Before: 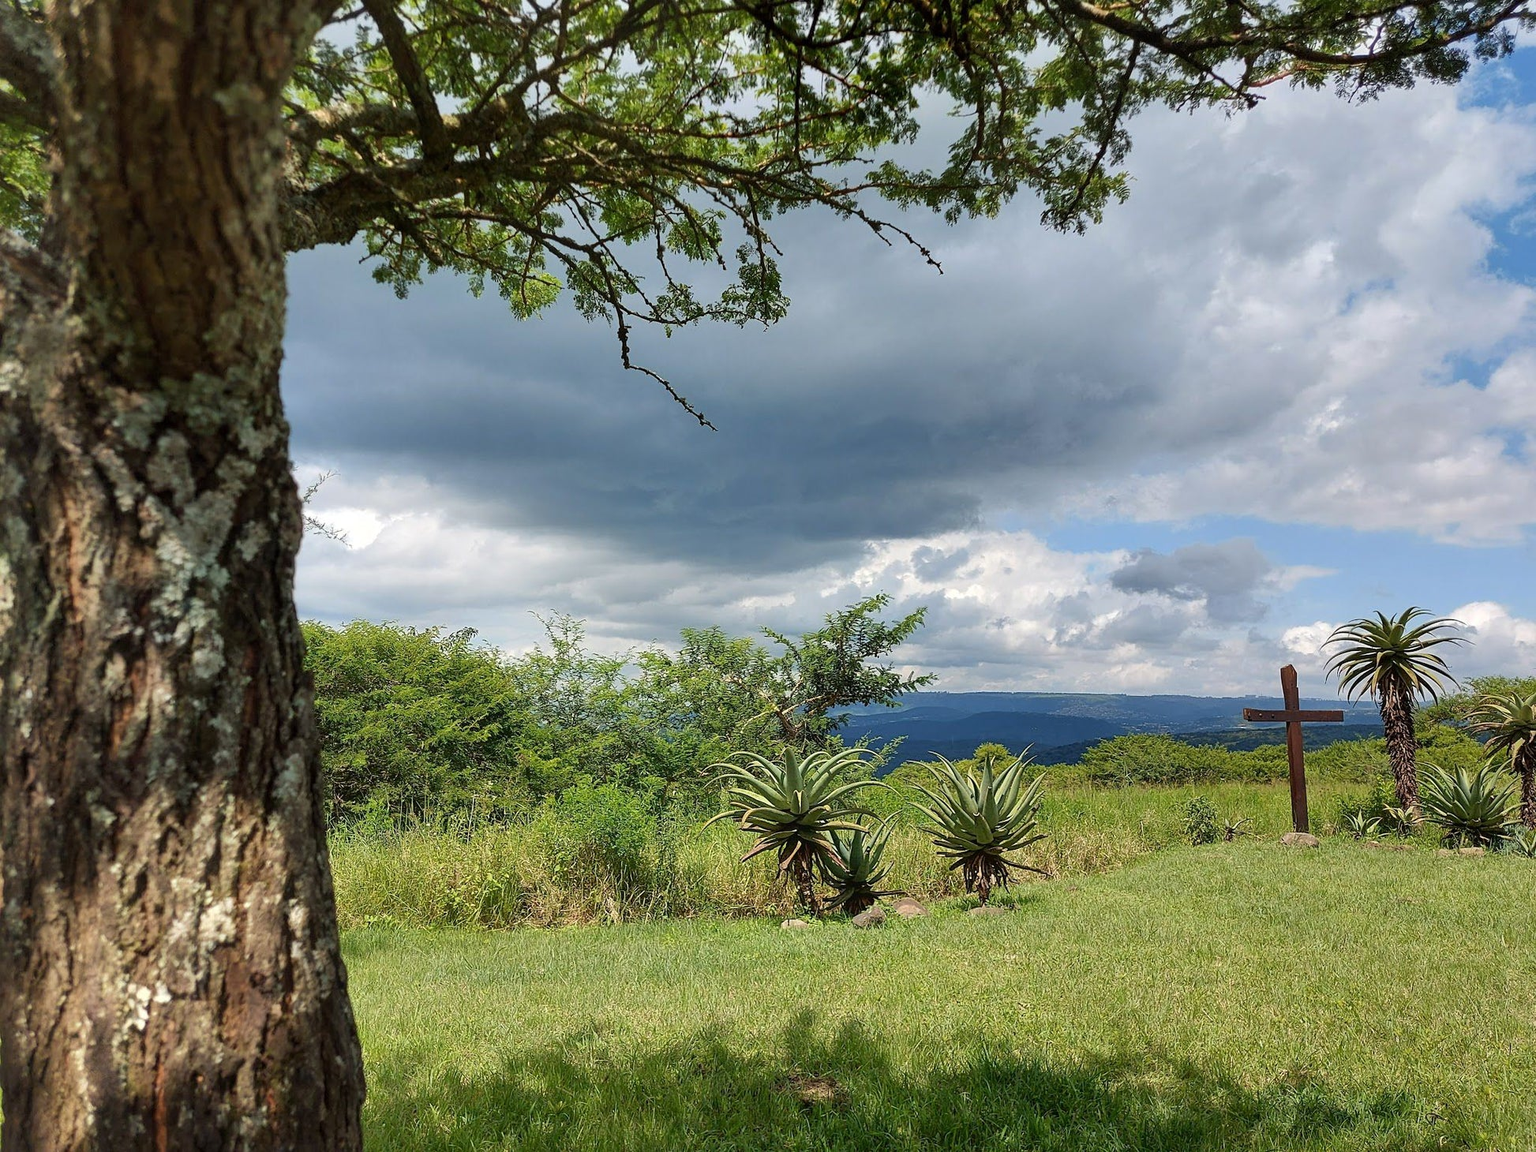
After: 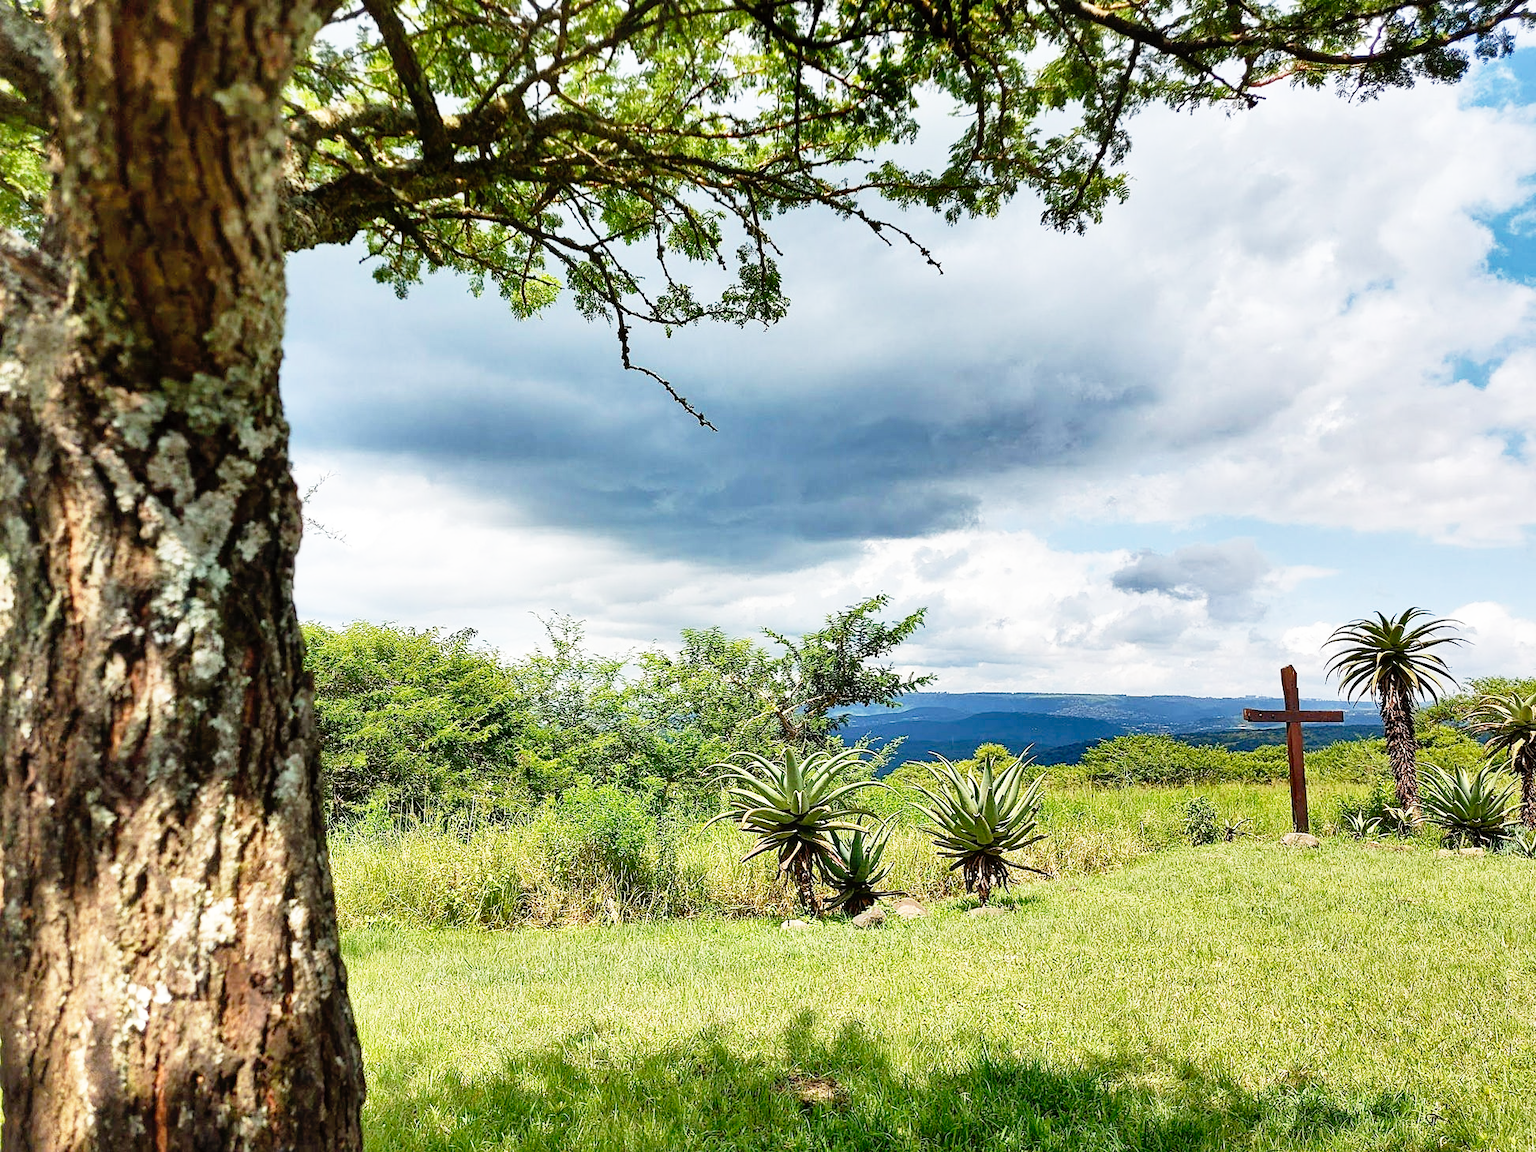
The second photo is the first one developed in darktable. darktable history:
shadows and highlights: low approximation 0.01, soften with gaussian
base curve: curves: ch0 [(0, 0) (0.012, 0.01) (0.073, 0.168) (0.31, 0.711) (0.645, 0.957) (1, 1)], preserve colors none
